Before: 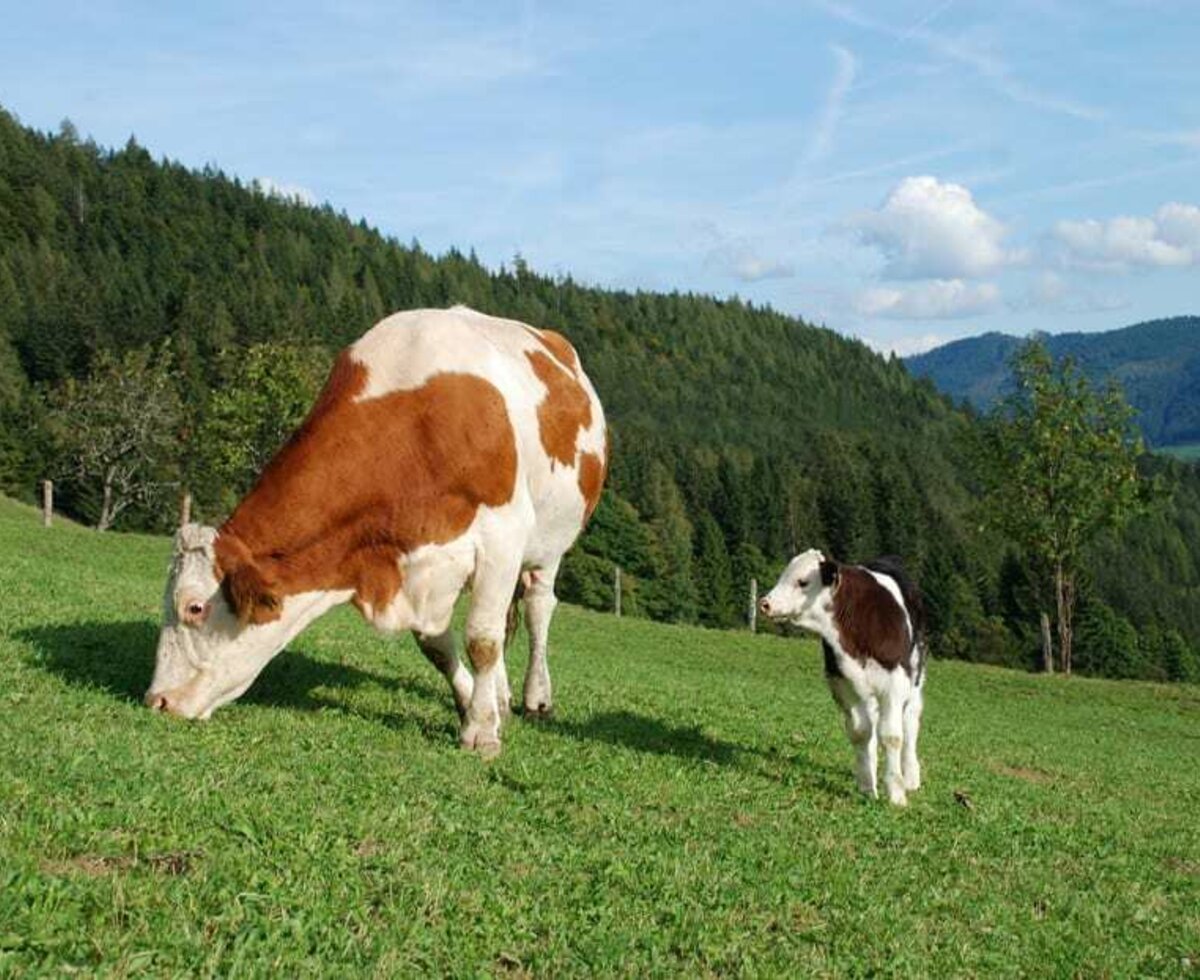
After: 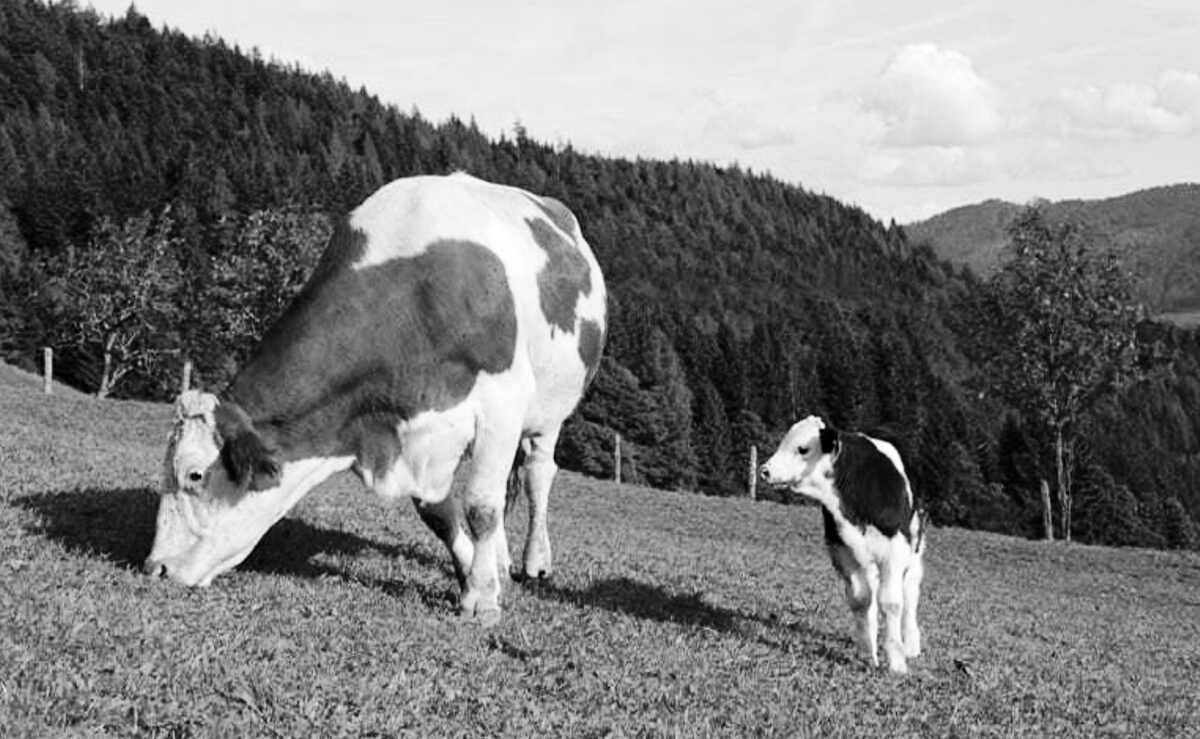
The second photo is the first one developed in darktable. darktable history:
color calibration: output gray [0.21, 0.42, 0.37, 0], illuminant same as pipeline (D50), adaptation none (bypass), x 0.333, y 0.334, temperature 5015.55 K
exposure: compensate exposure bias true, compensate highlight preservation false
base curve: curves: ch0 [(0, 0) (0.032, 0.025) (0.121, 0.166) (0.206, 0.329) (0.605, 0.79) (1, 1)], preserve colors none
velvia: on, module defaults
crop: top 13.62%, bottom 10.928%
haze removal: compatibility mode true, adaptive false
